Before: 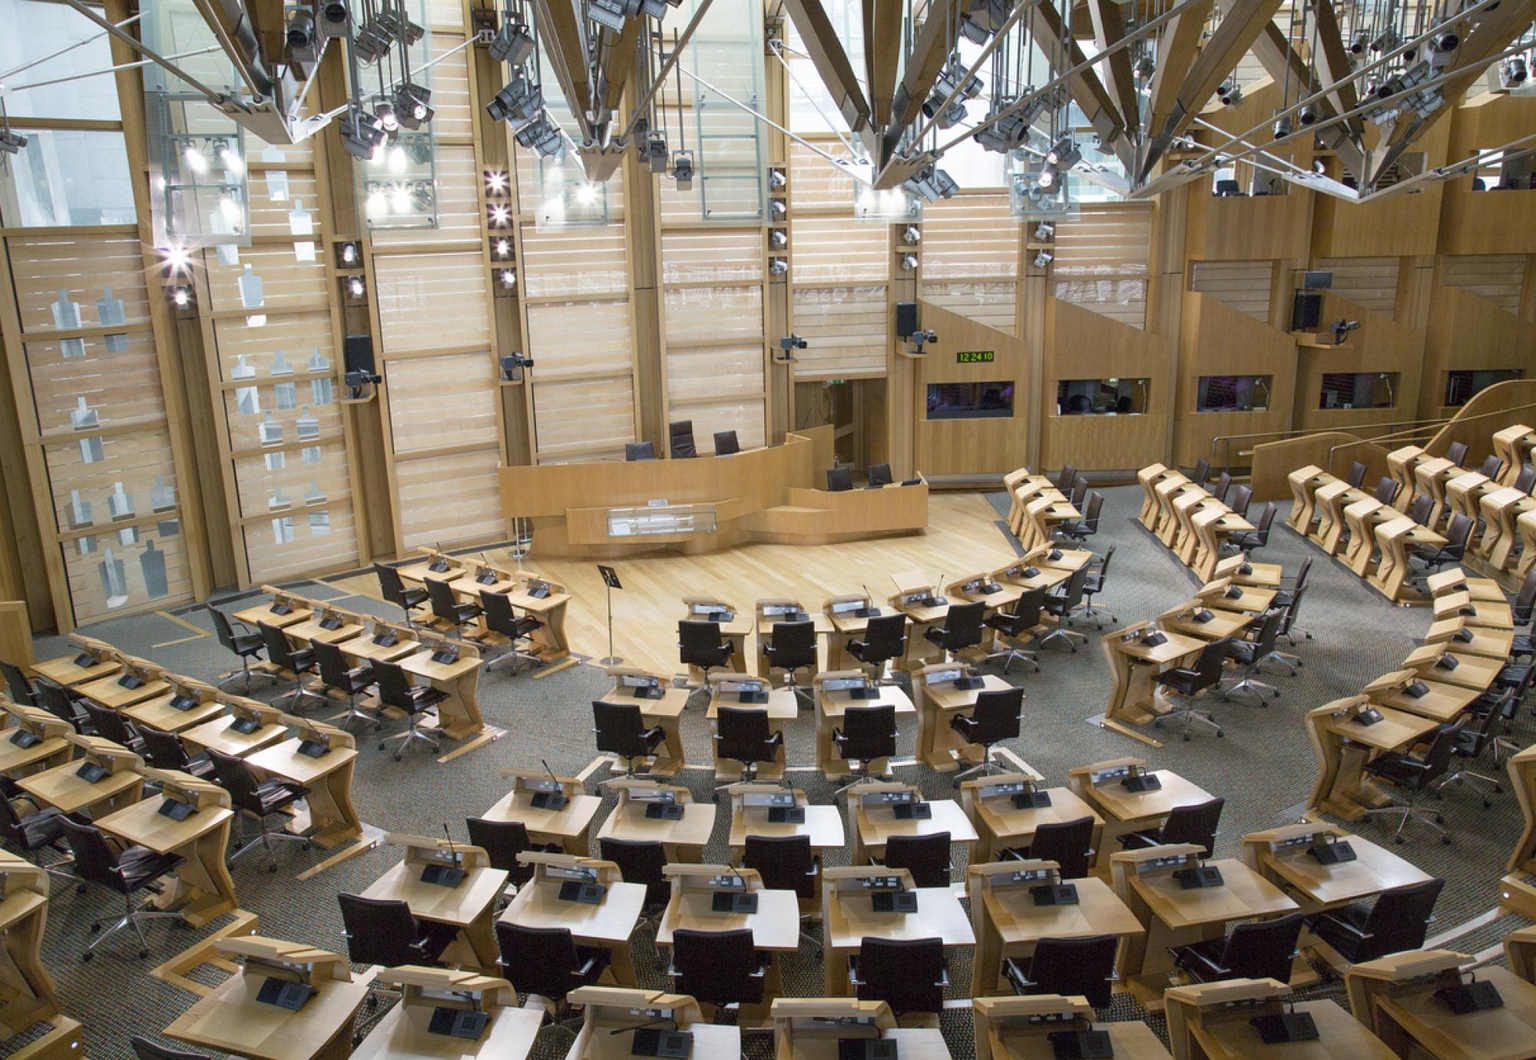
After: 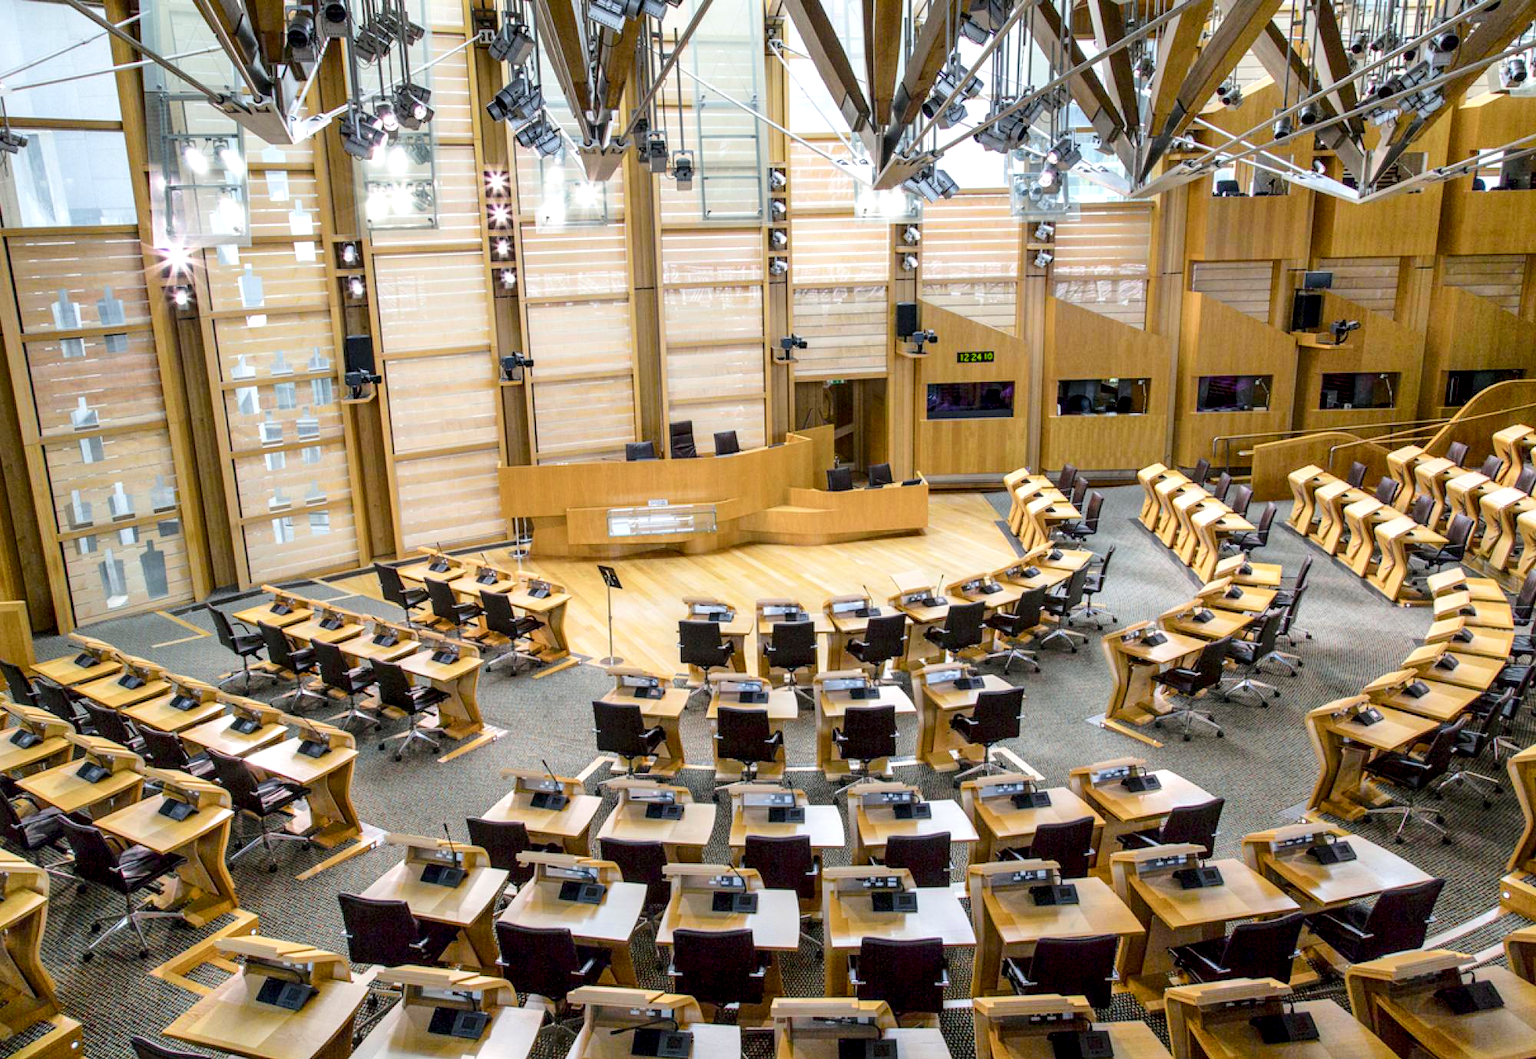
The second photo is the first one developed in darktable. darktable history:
tone curve: curves: ch0 [(0, 0) (0.126, 0.061) (0.338, 0.285) (0.494, 0.518) (0.703, 0.762) (1, 1)]; ch1 [(0, 0) (0.364, 0.322) (0.443, 0.441) (0.5, 0.501) (0.55, 0.578) (1, 1)]; ch2 [(0, 0) (0.44, 0.424) (0.501, 0.499) (0.557, 0.564) (0.613, 0.682) (0.707, 0.746) (1, 1)], color space Lab, independent channels, preserve colors none
local contrast: detail 150%
tone equalizer: -7 EV 0.148 EV, -6 EV 0.563 EV, -5 EV 1.13 EV, -4 EV 1.33 EV, -3 EV 1.14 EV, -2 EV 0.6 EV, -1 EV 0.148 EV, smoothing diameter 24.83%, edges refinement/feathering 11.63, preserve details guided filter
